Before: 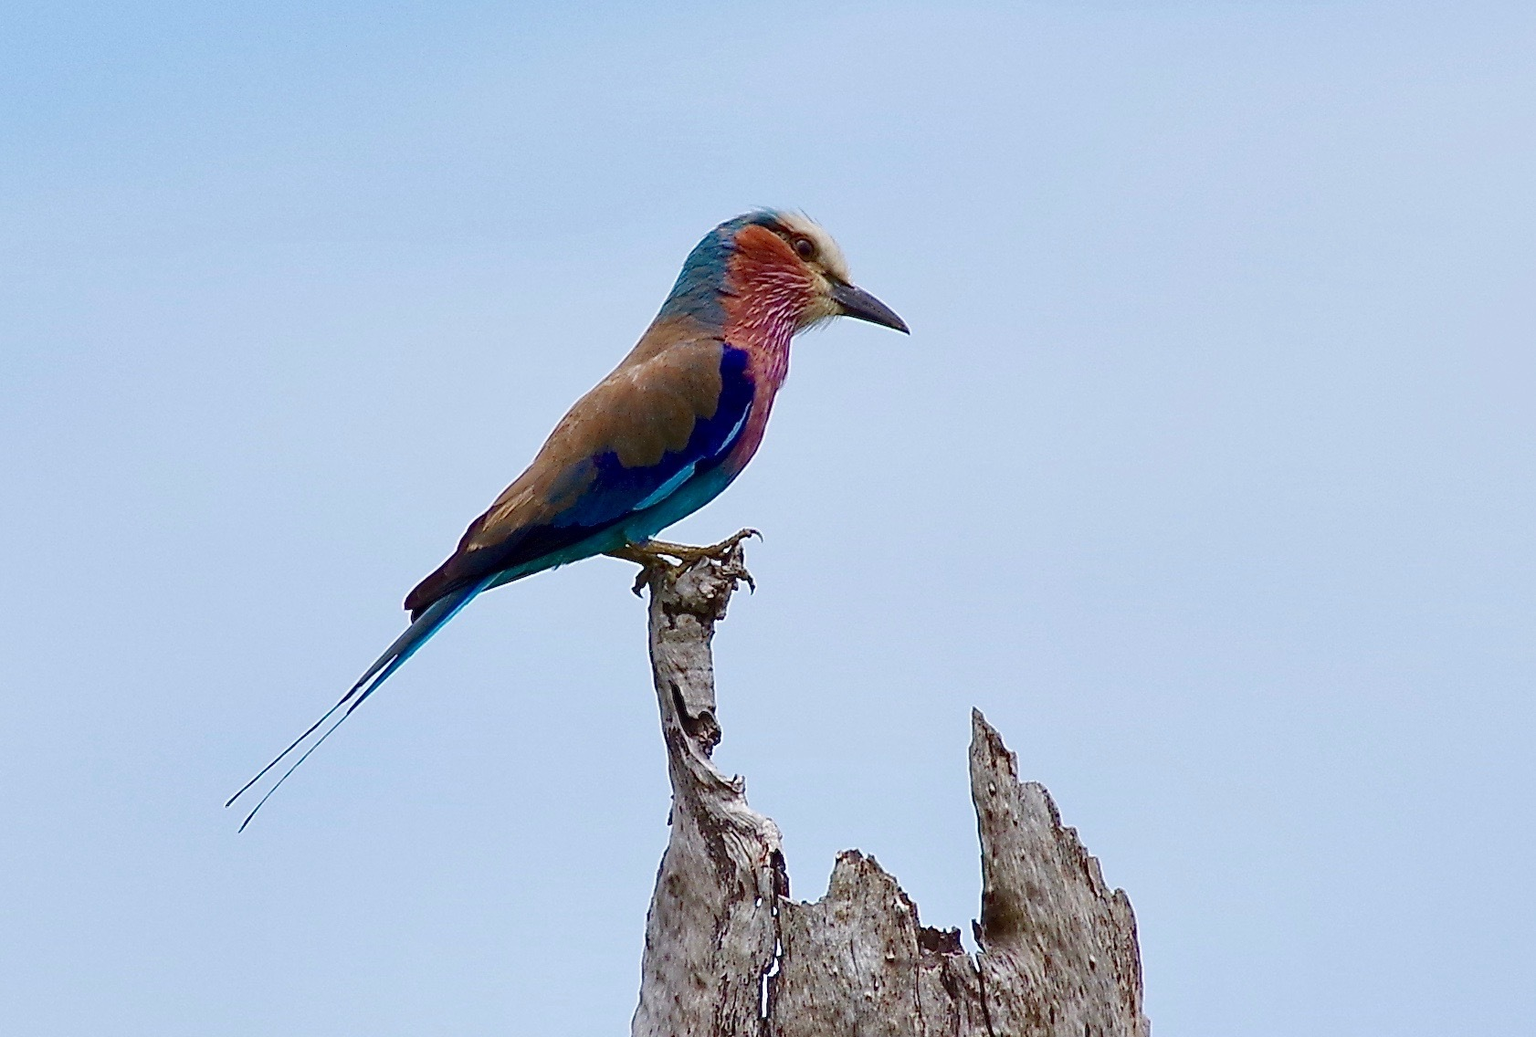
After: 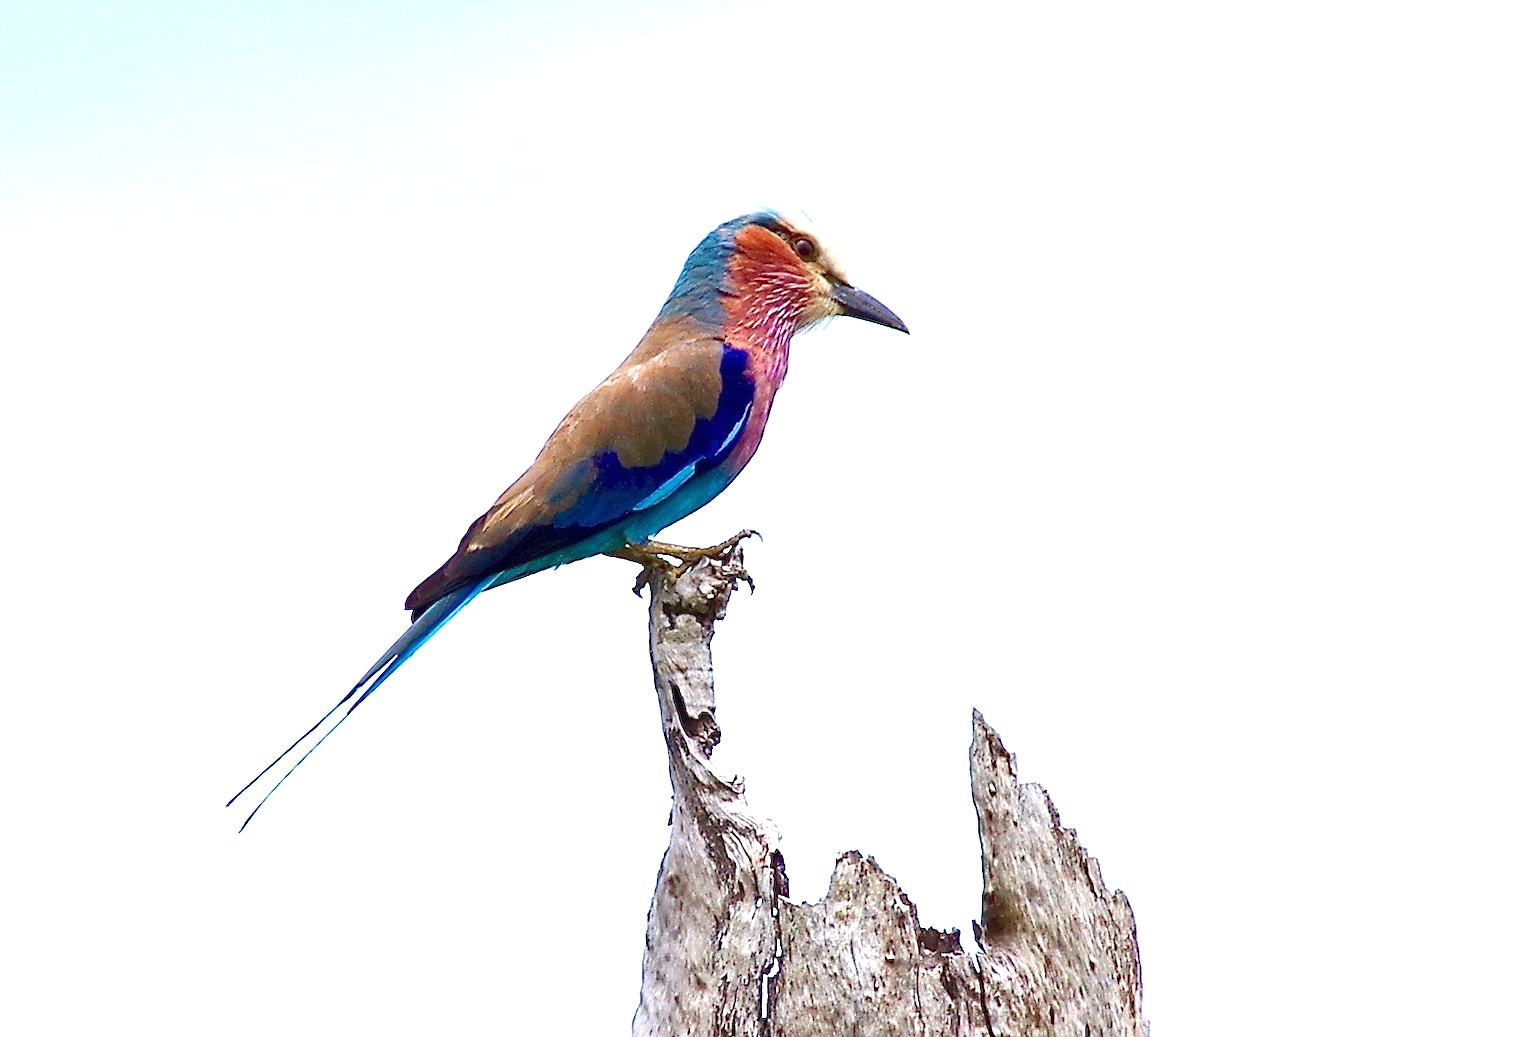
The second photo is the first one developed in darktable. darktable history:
exposure: exposure 1.205 EV, compensate highlight preservation false
